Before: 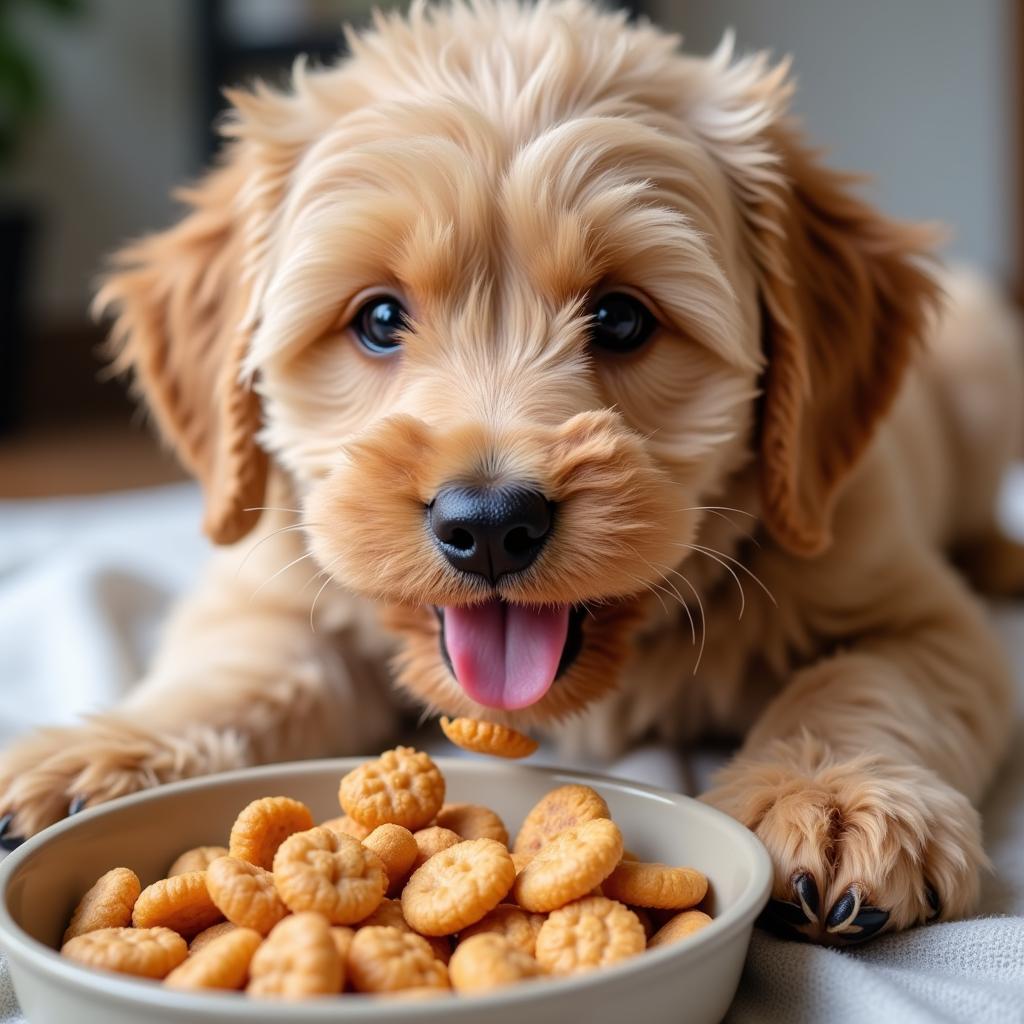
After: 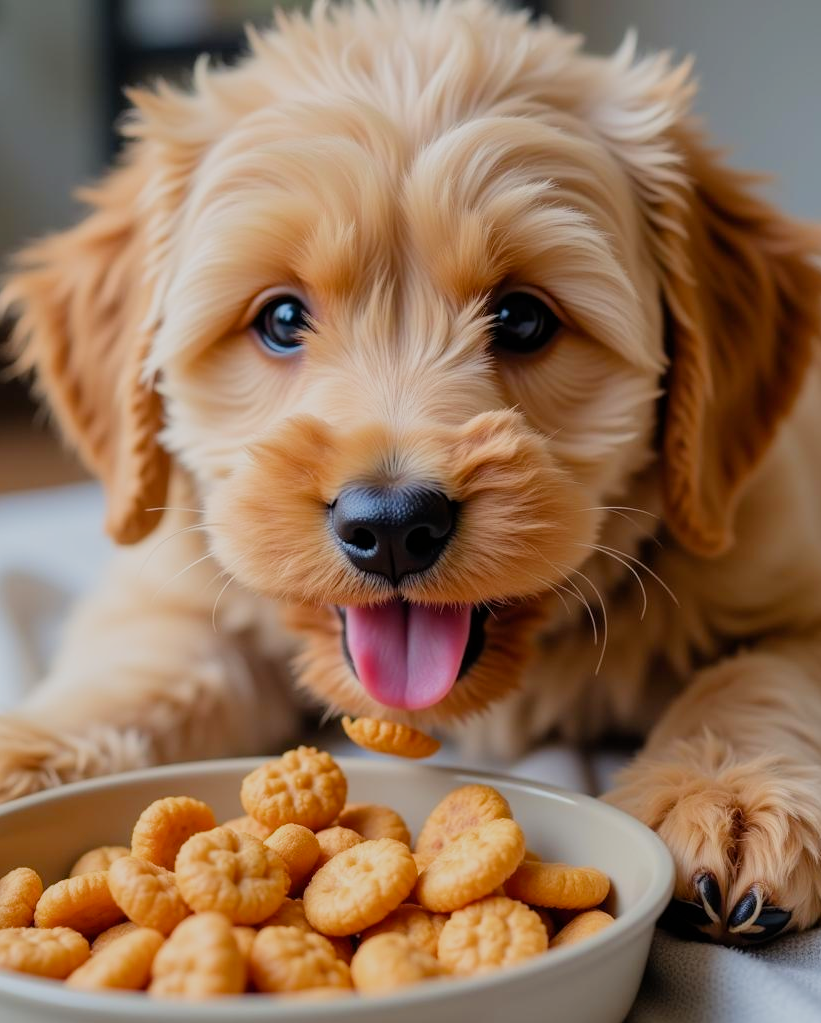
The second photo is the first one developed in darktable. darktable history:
filmic rgb: black relative exposure -13 EV, threshold 3 EV, target white luminance 85%, hardness 6.3, latitude 42.11%, contrast 0.858, shadows ↔ highlights balance 8.63%, color science v4 (2020), enable highlight reconstruction true
color balance rgb: linear chroma grading › global chroma 3.45%, perceptual saturation grading › global saturation 11.24%, perceptual brilliance grading › global brilliance 3.04%, global vibrance 2.8%
crop and rotate: left 9.597%, right 10.195%
